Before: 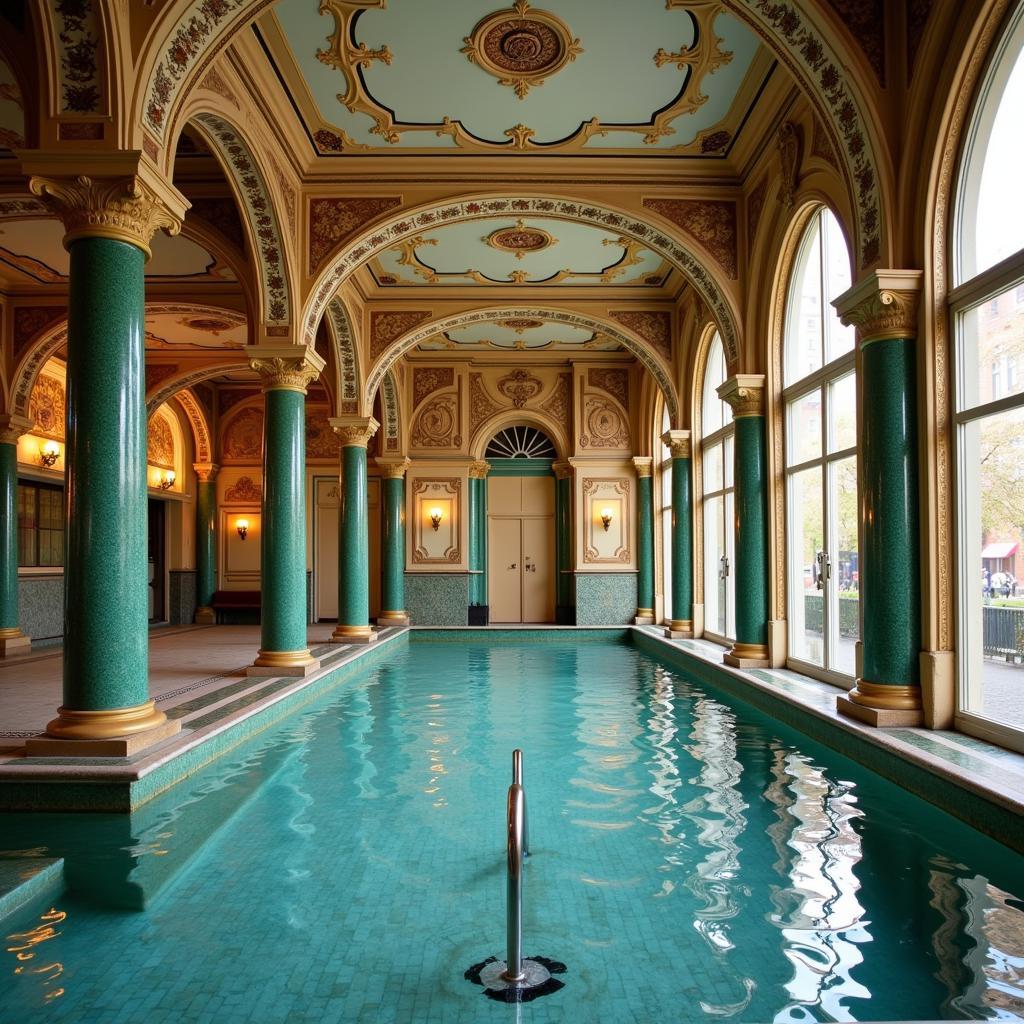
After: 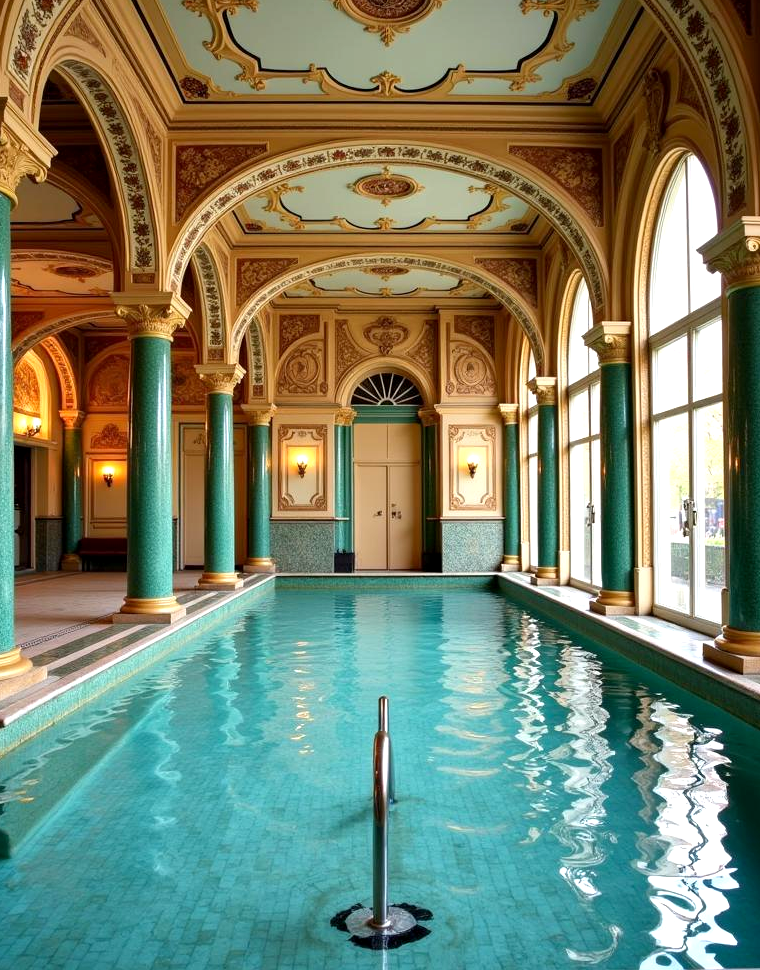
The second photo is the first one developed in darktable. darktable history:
color balance: mode lift, gamma, gain (sRGB), lift [0.97, 1, 1, 1], gamma [1.03, 1, 1, 1]
shadows and highlights: shadows 5, soften with gaussian
exposure: black level correction 0.001, exposure 0.5 EV, compensate exposure bias true, compensate highlight preservation false
crop and rotate: left 13.15%, top 5.251%, right 12.609%
